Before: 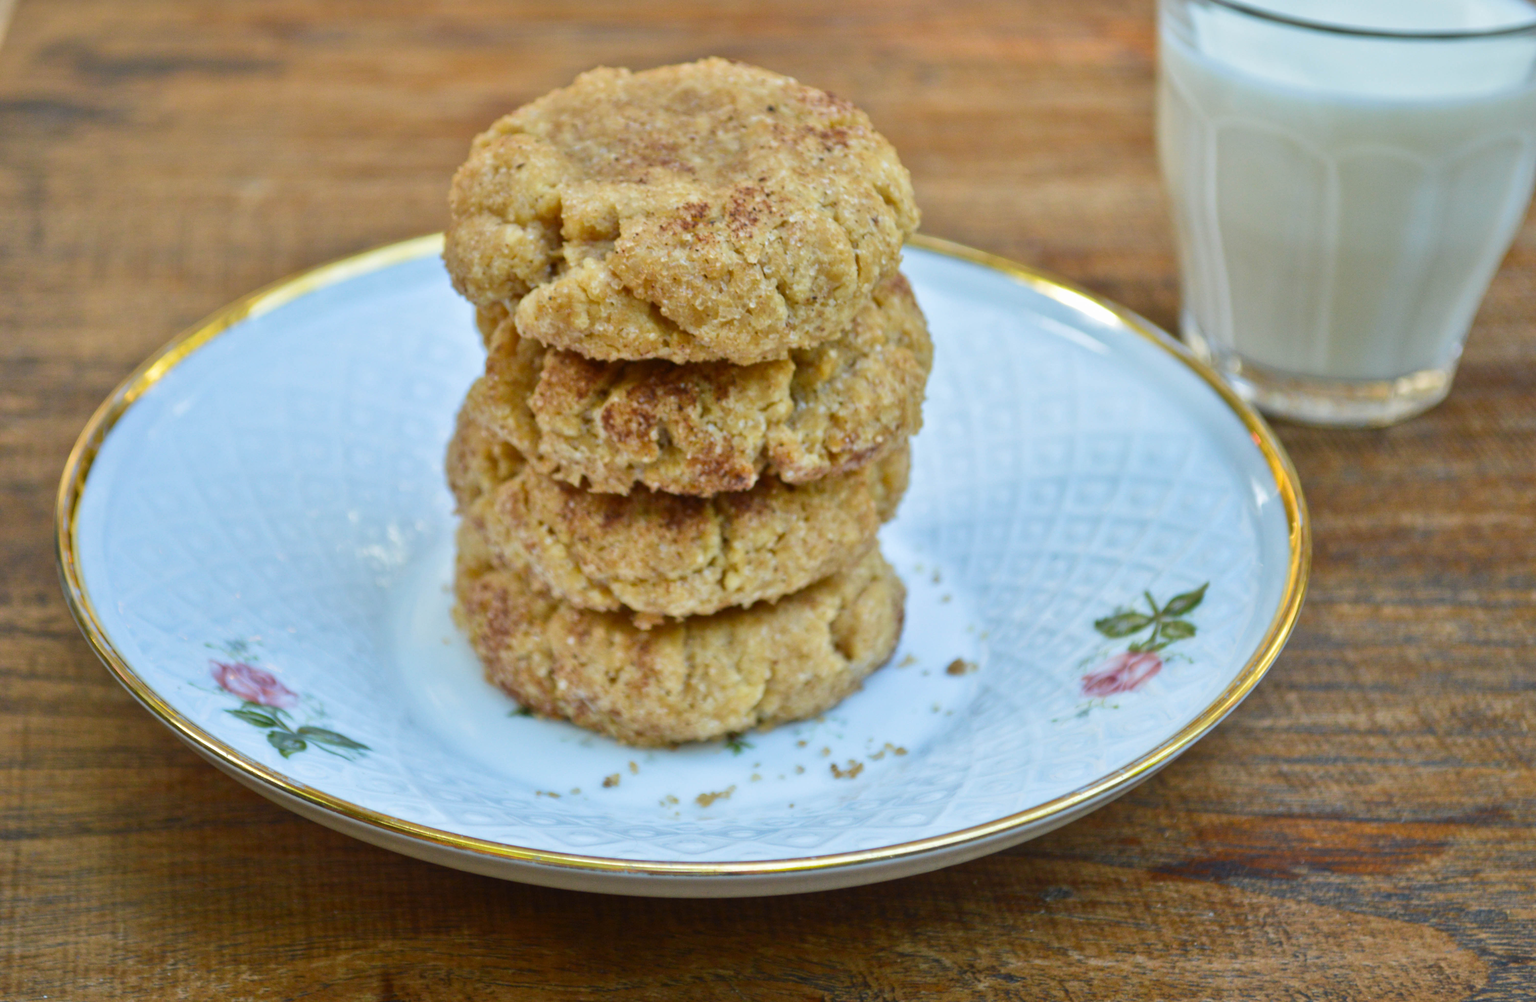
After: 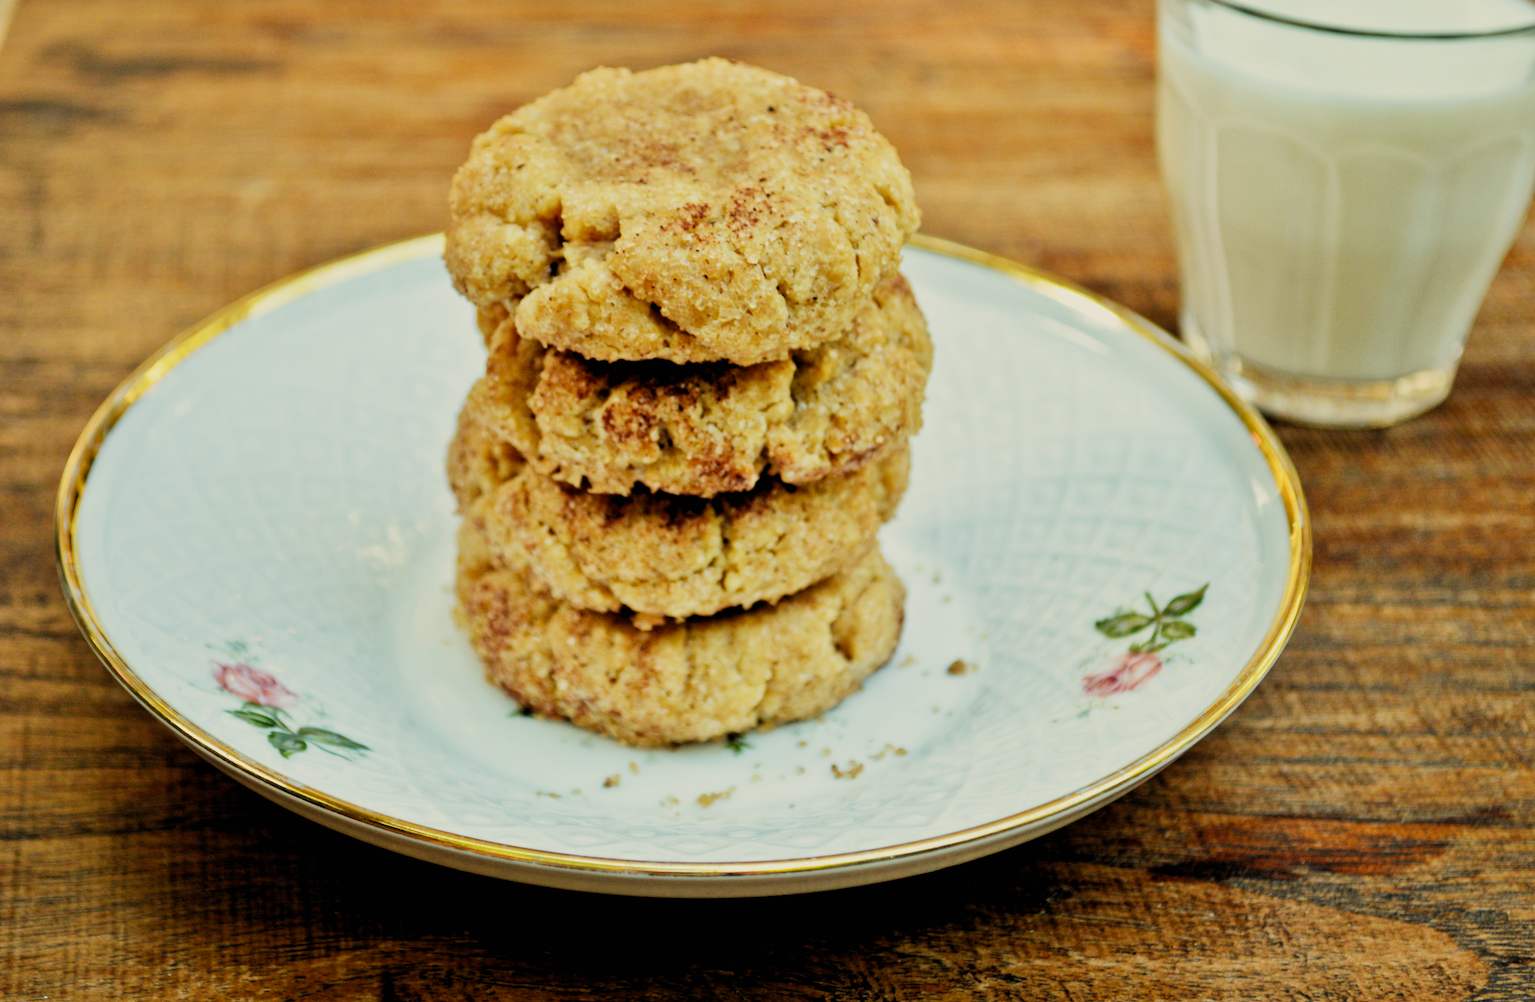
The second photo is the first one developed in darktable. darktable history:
white balance: red 1.08, blue 0.791
sigmoid: contrast 1.7, skew -0.2, preserve hue 0%, red attenuation 0.1, red rotation 0.035, green attenuation 0.1, green rotation -0.017, blue attenuation 0.15, blue rotation -0.052, base primaries Rec2020
rgb levels: levels [[0.029, 0.461, 0.922], [0, 0.5, 1], [0, 0.5, 1]]
